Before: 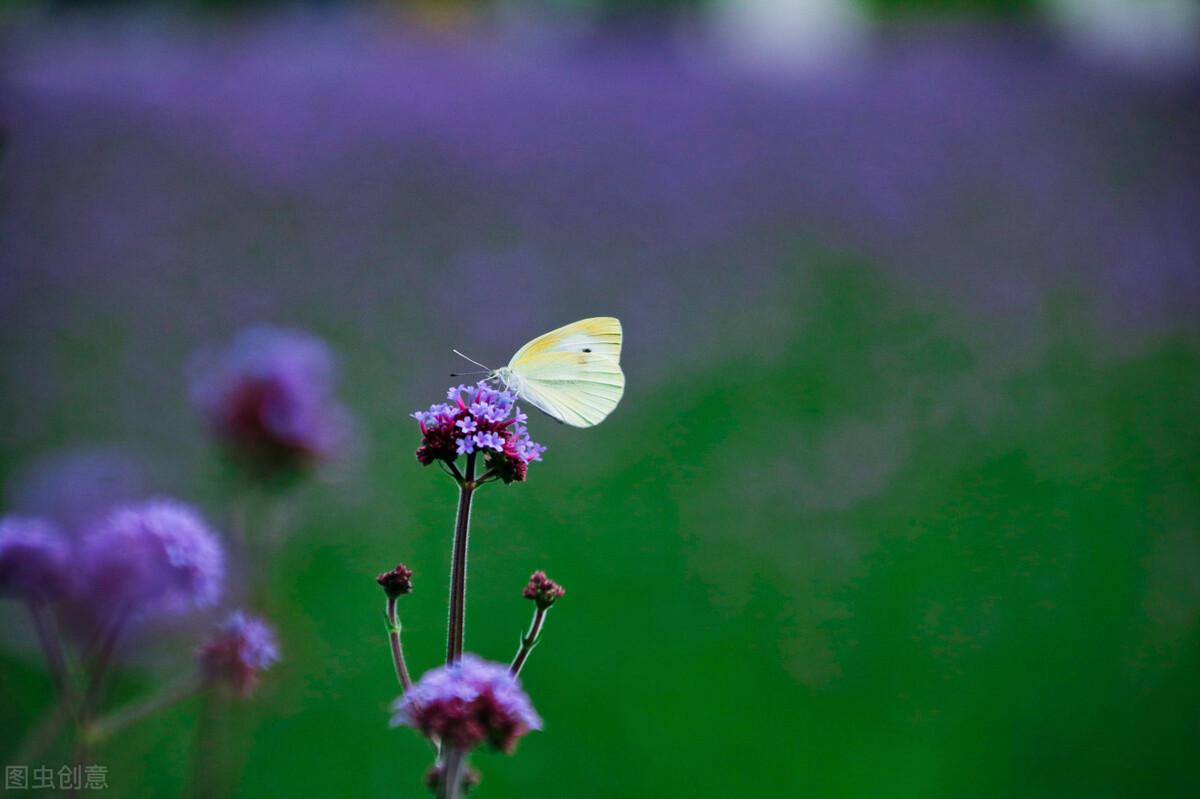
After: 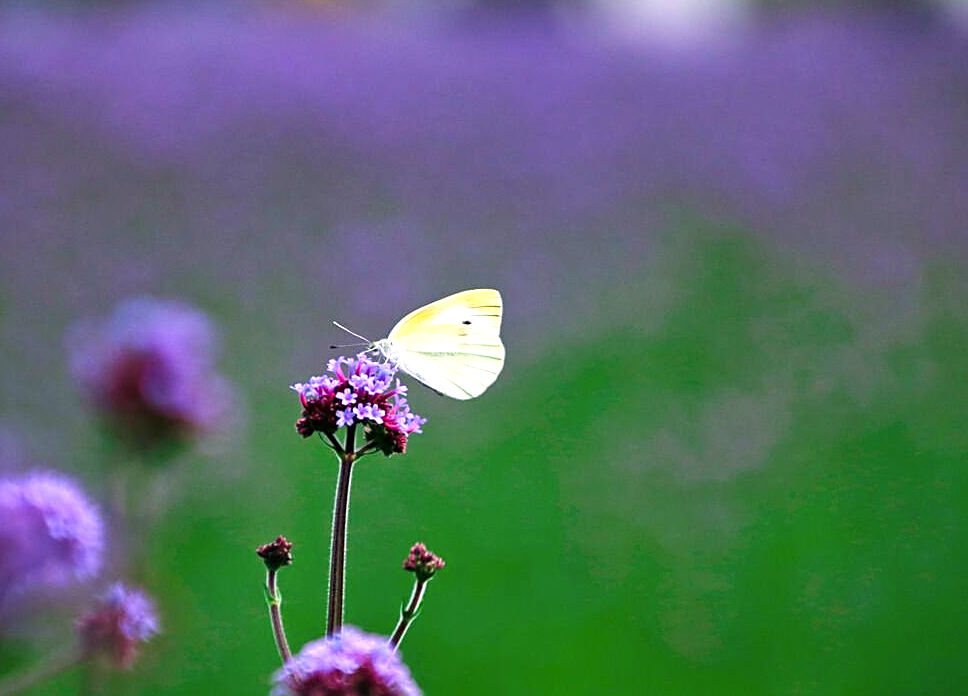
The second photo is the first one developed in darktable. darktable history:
crop: left 10.004%, top 3.548%, right 9.247%, bottom 9.218%
color correction: highlights a* 6.99, highlights b* 3.98
exposure: exposure 0.739 EV, compensate exposure bias true, compensate highlight preservation false
sharpen: on, module defaults
